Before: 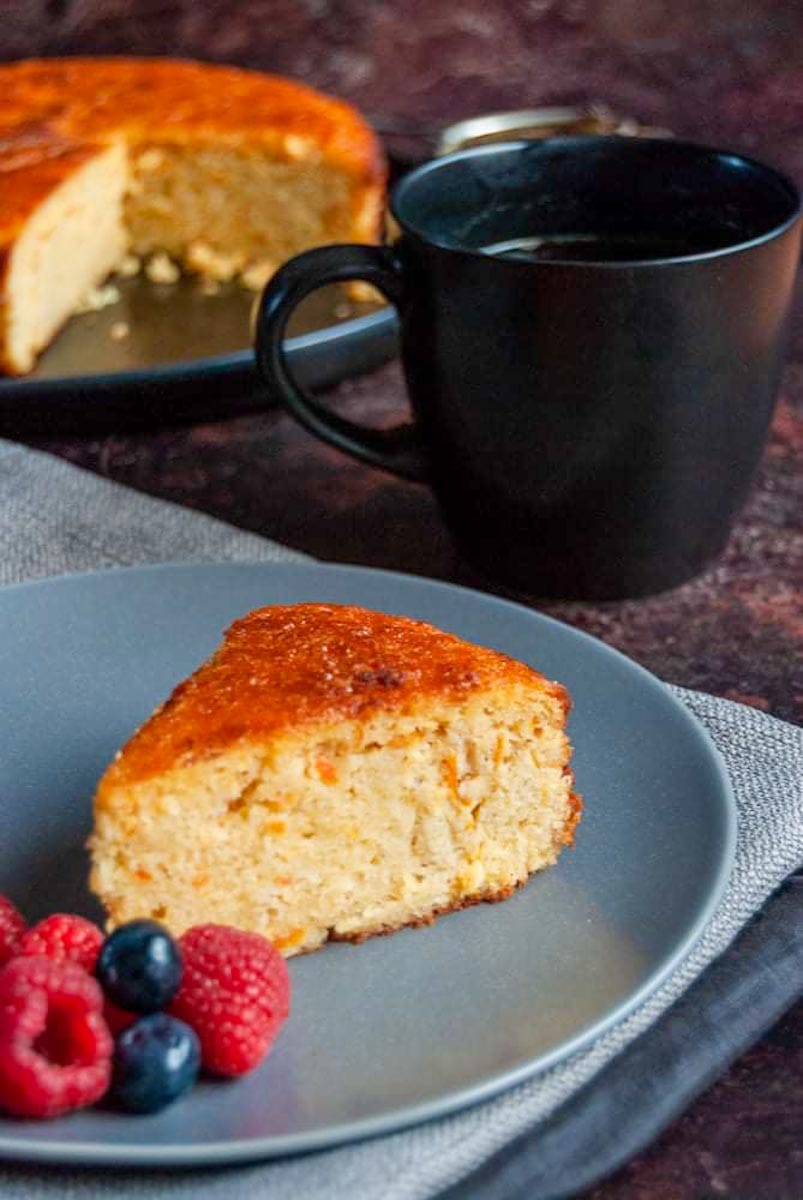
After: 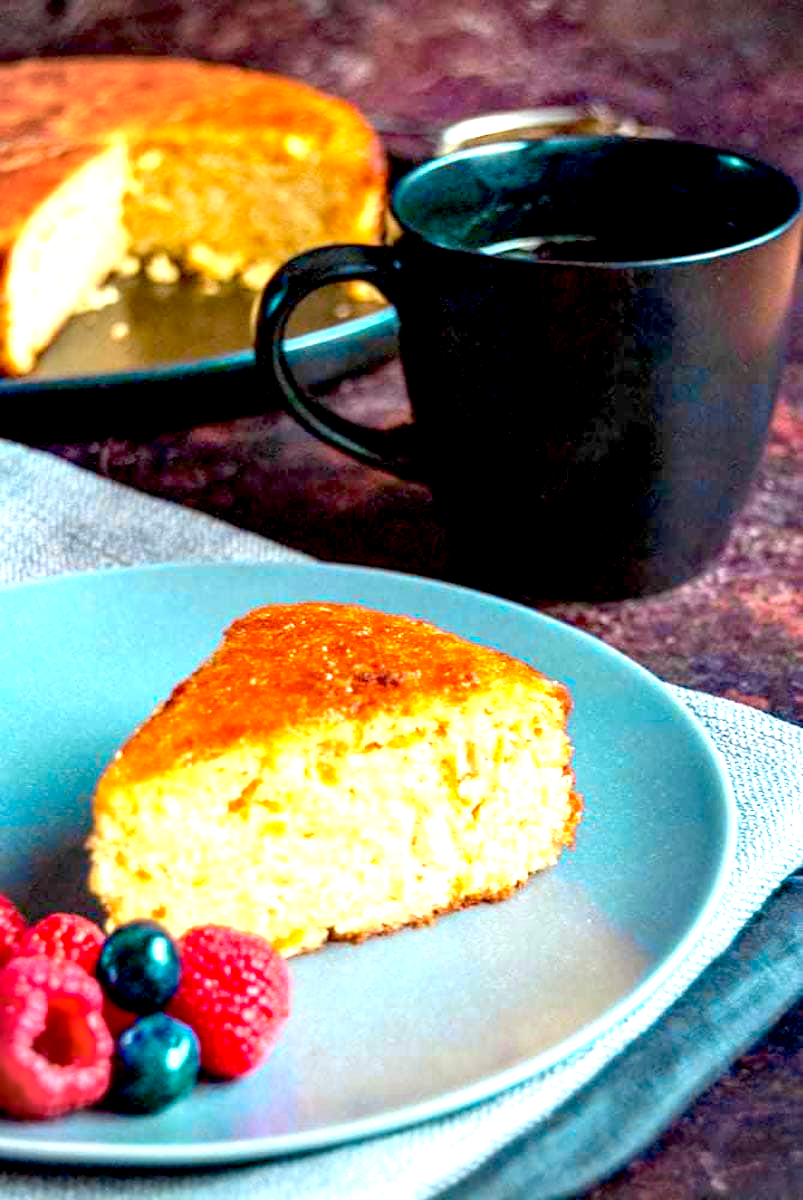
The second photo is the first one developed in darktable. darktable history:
exposure: black level correction 0.009, exposure 1.425 EV, compensate highlight preservation false
vignetting: fall-off radius 45%, brightness -0.33
color zones: curves: ch0 [(0.254, 0.492) (0.724, 0.62)]; ch1 [(0.25, 0.528) (0.719, 0.796)]; ch2 [(0, 0.472) (0.25, 0.5) (0.73, 0.184)]
